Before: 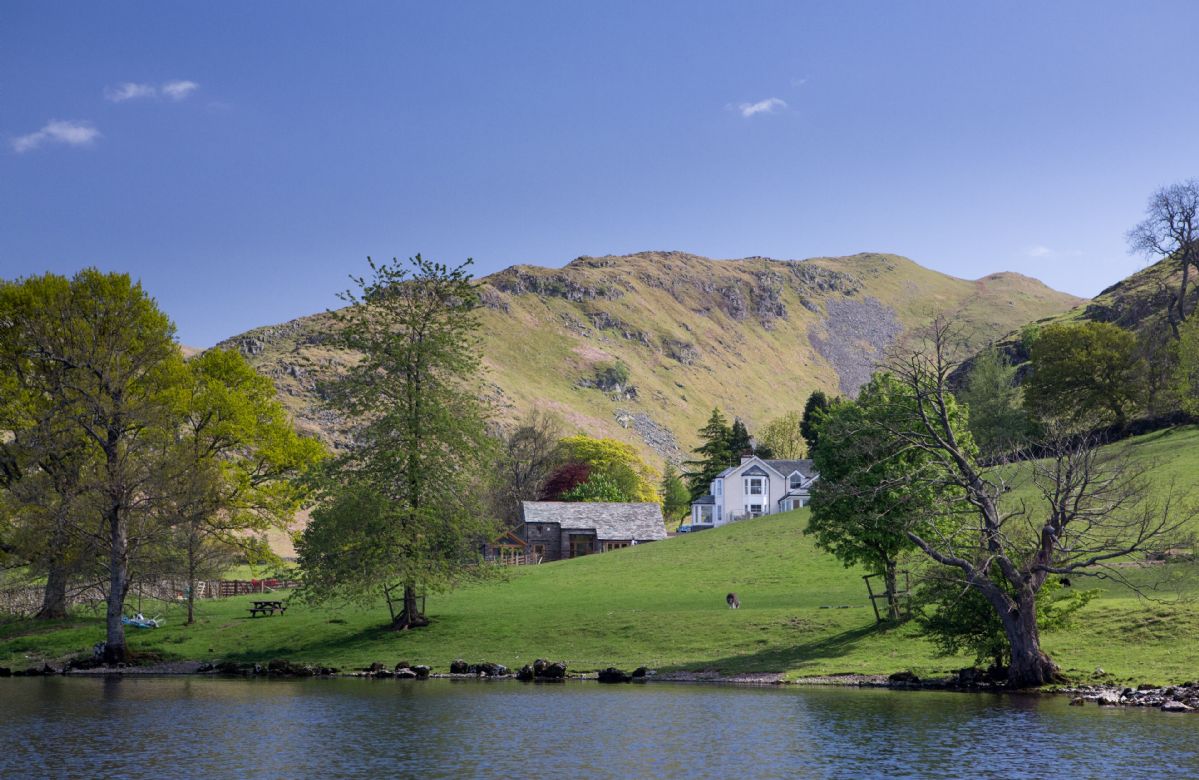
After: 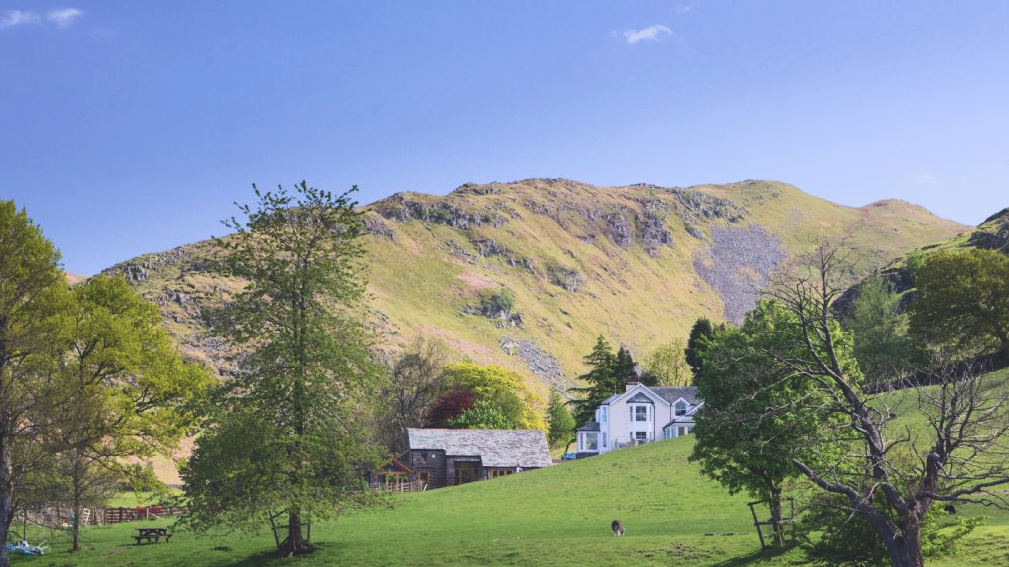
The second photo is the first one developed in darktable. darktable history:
velvia: on, module defaults
crop and rotate: left 9.67%, top 9.429%, right 6.163%, bottom 17.833%
exposure: black level correction -0.023, exposure -0.037 EV, compensate exposure bias true, compensate highlight preservation false
contrast brightness saturation: contrast 0.205, brightness 0.165, saturation 0.227
tone curve: curves: ch0 [(0, 0) (0.003, 0.059) (0.011, 0.059) (0.025, 0.057) (0.044, 0.055) (0.069, 0.057) (0.1, 0.083) (0.136, 0.128) (0.177, 0.185) (0.224, 0.242) (0.277, 0.308) (0.335, 0.383) (0.399, 0.468) (0.468, 0.547) (0.543, 0.632) (0.623, 0.71) (0.709, 0.801) (0.801, 0.859) (0.898, 0.922) (1, 1)], color space Lab, independent channels, preserve colors none
